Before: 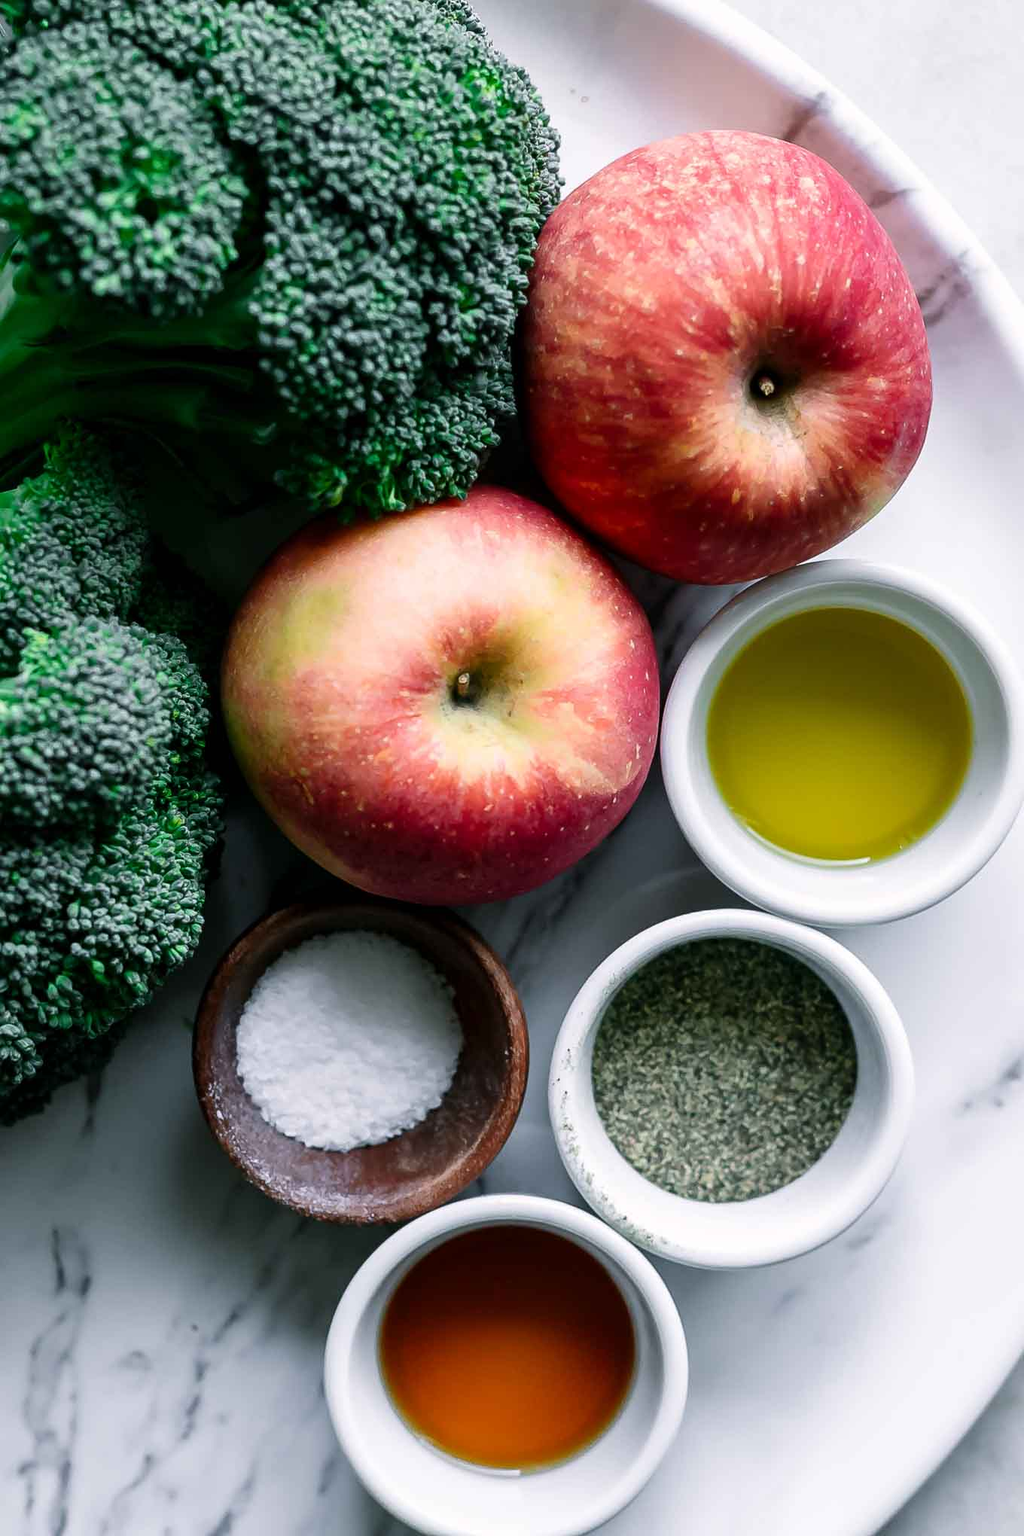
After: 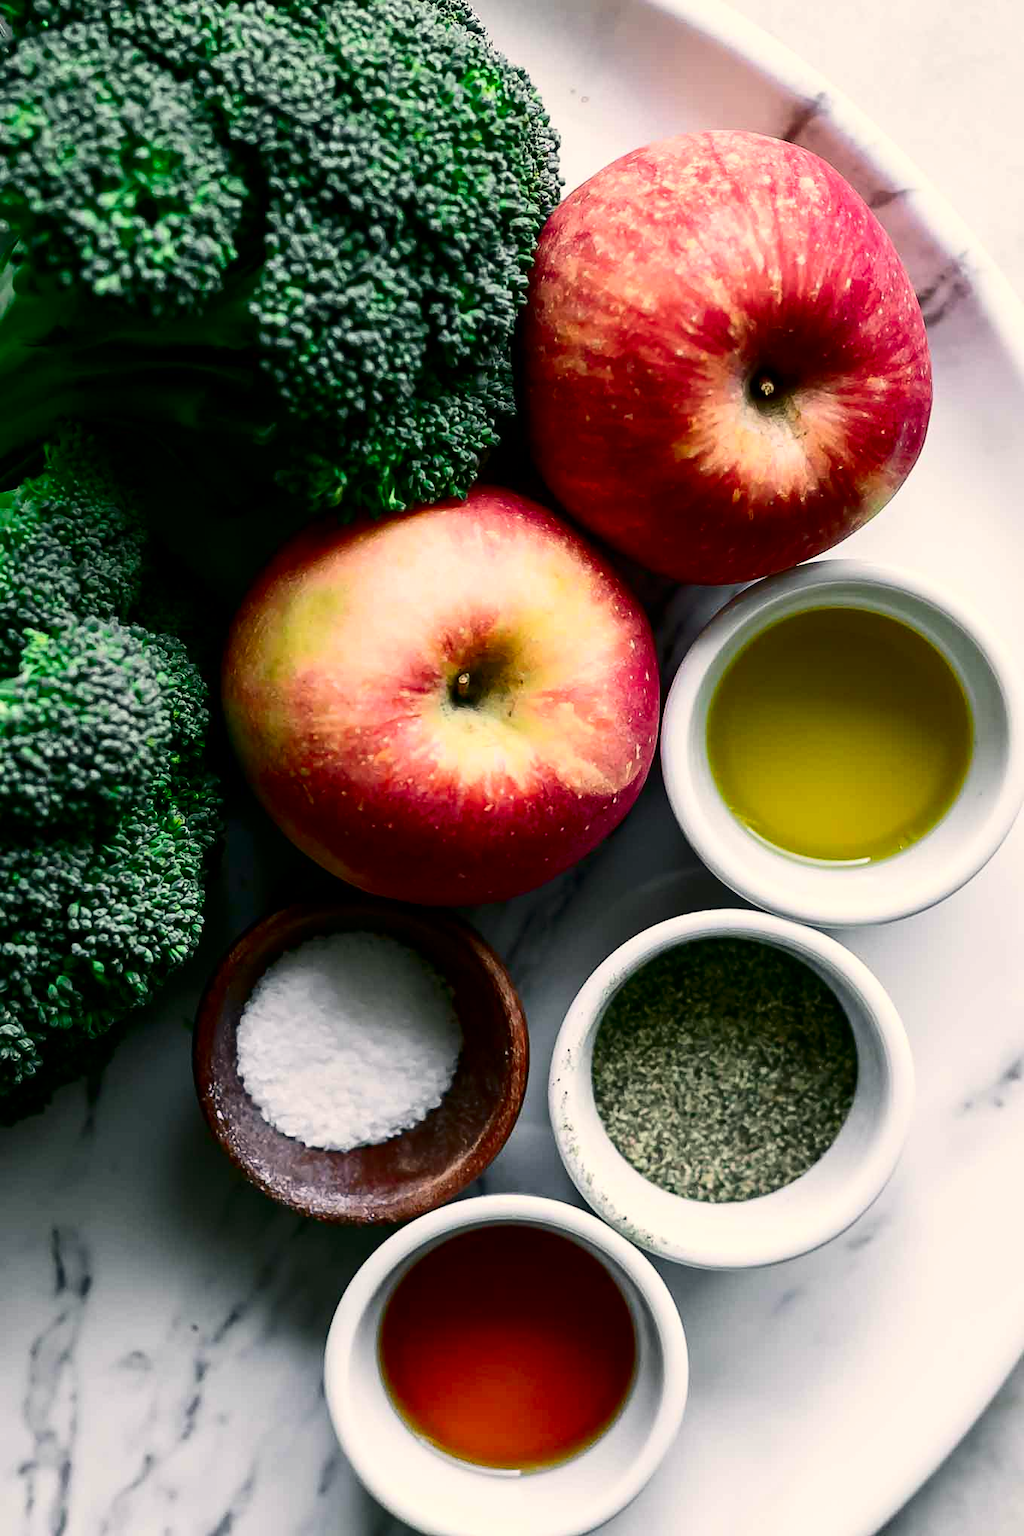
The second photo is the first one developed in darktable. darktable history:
contrast brightness saturation: contrast 0.191, brightness -0.107, saturation 0.212
color calibration: x 0.329, y 0.344, temperature 5611.96 K
tone equalizer: on, module defaults
